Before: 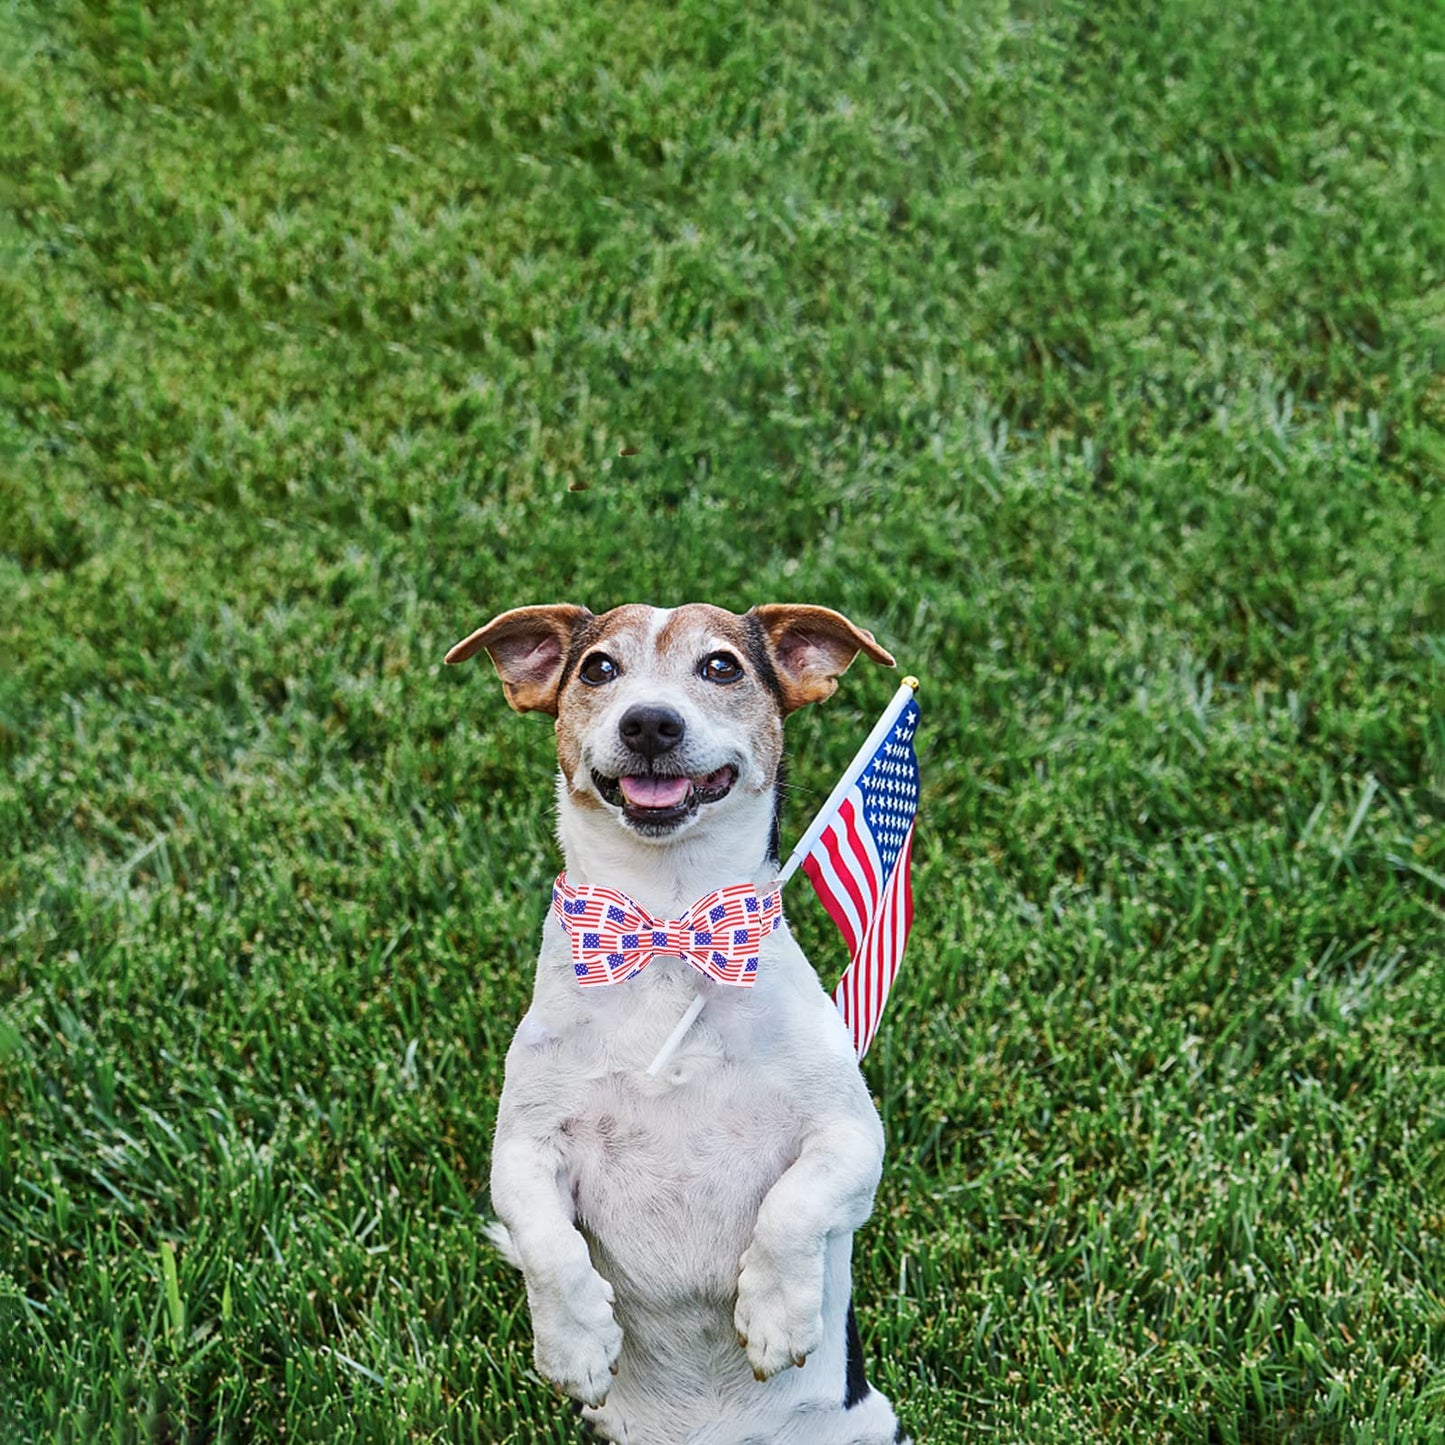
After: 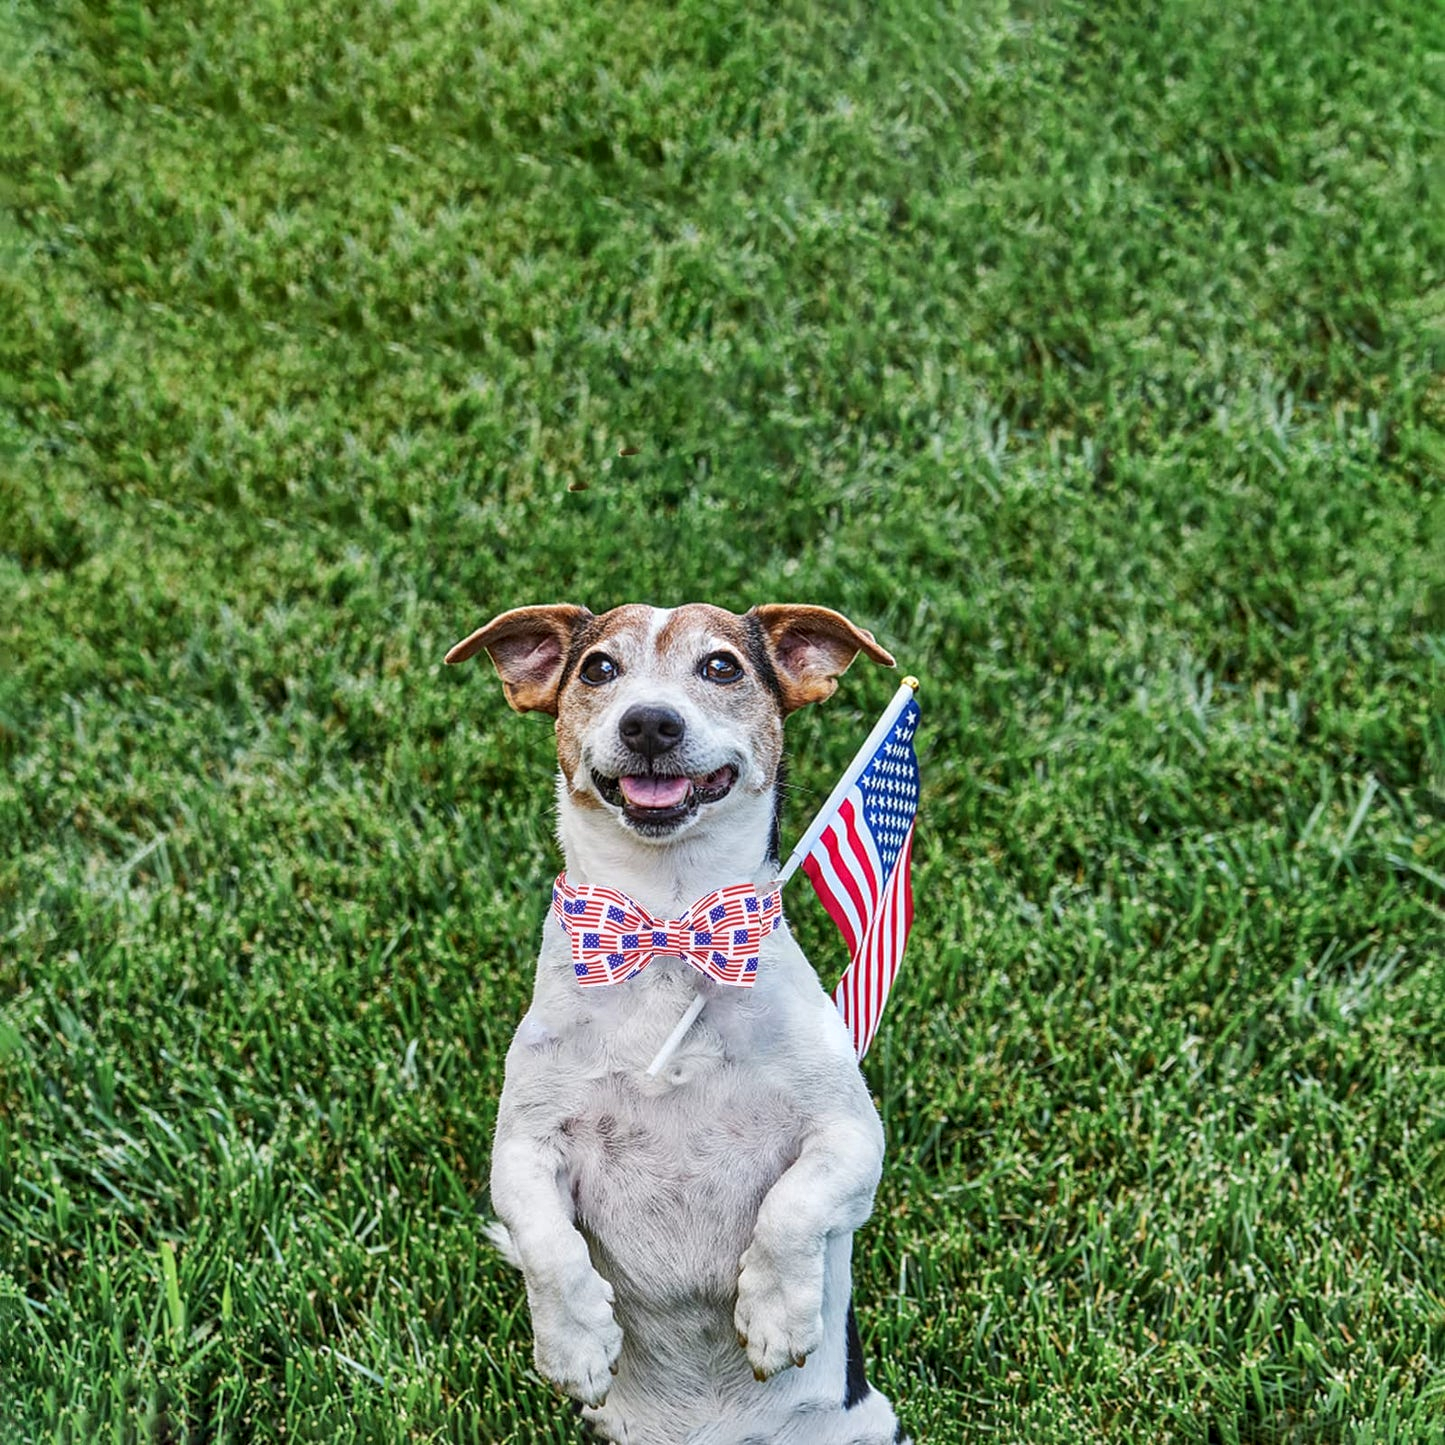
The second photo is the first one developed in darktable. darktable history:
local contrast: on, module defaults
shadows and highlights: shadows 75, highlights -60.85, soften with gaussian
